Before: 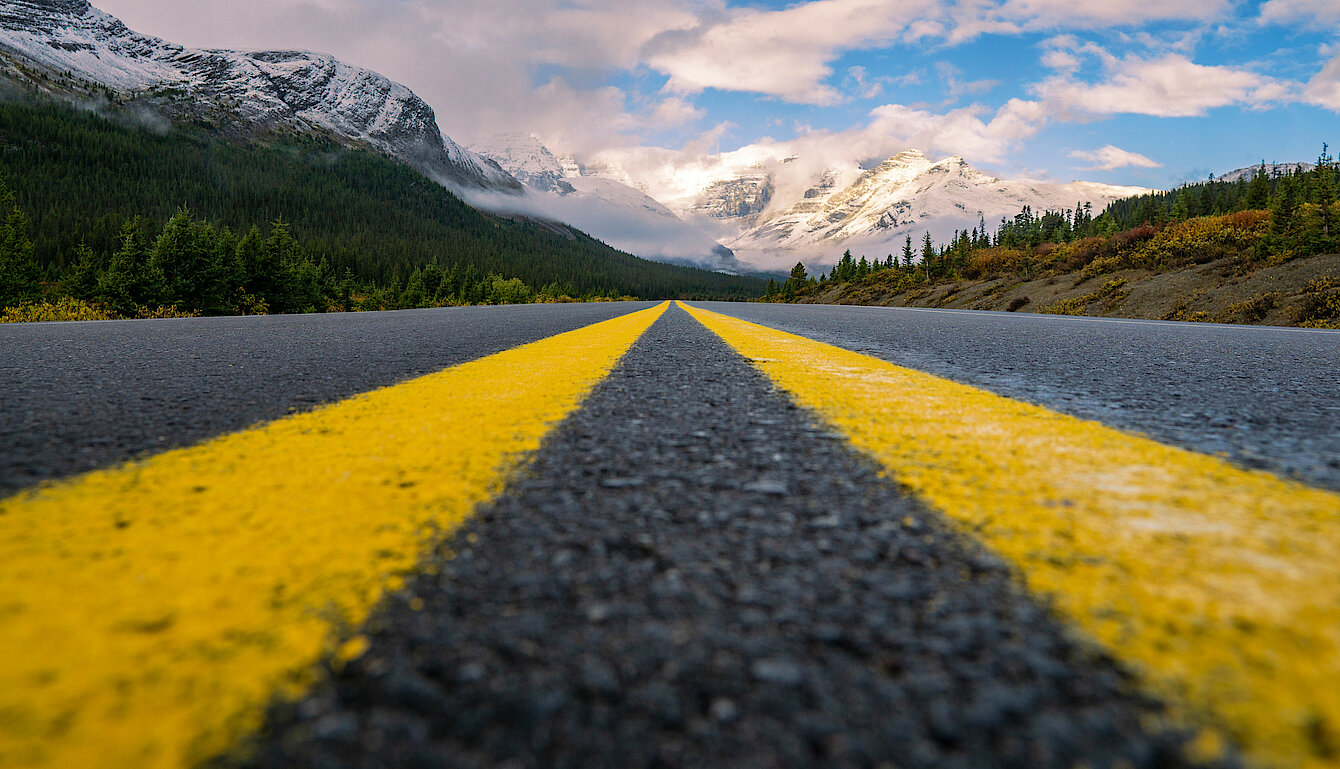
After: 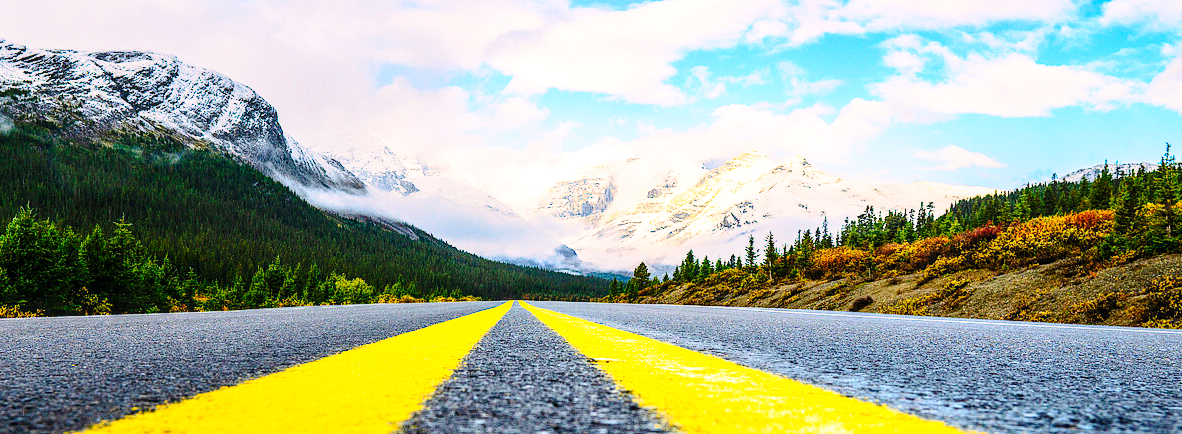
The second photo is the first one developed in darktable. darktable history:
crop and rotate: left 11.788%, bottom 43.531%
local contrast: detail 130%
contrast brightness saturation: contrast 0.234, brightness 0.106, saturation 0.286
base curve: curves: ch0 [(0, 0) (0.028, 0.03) (0.105, 0.232) (0.387, 0.748) (0.754, 0.968) (1, 1)], preserve colors none
color zones: curves: ch1 [(0, 0.708) (0.088, 0.648) (0.245, 0.187) (0.429, 0.326) (0.571, 0.498) (0.714, 0.5) (0.857, 0.5) (1, 0.708)], mix -123.62%
